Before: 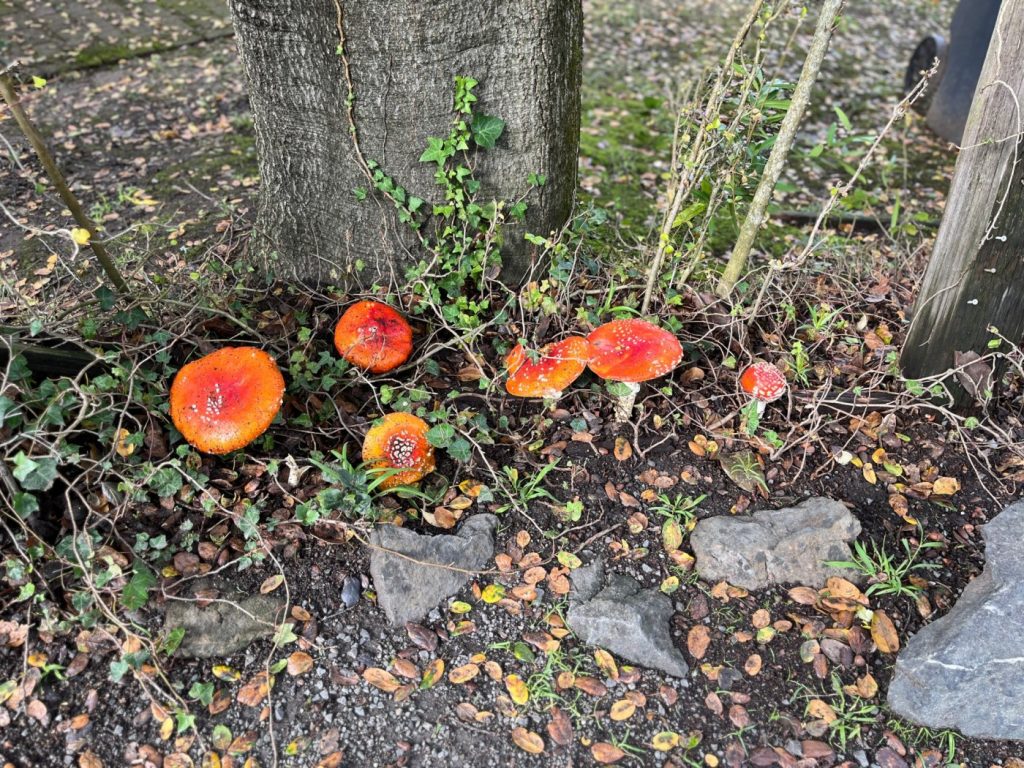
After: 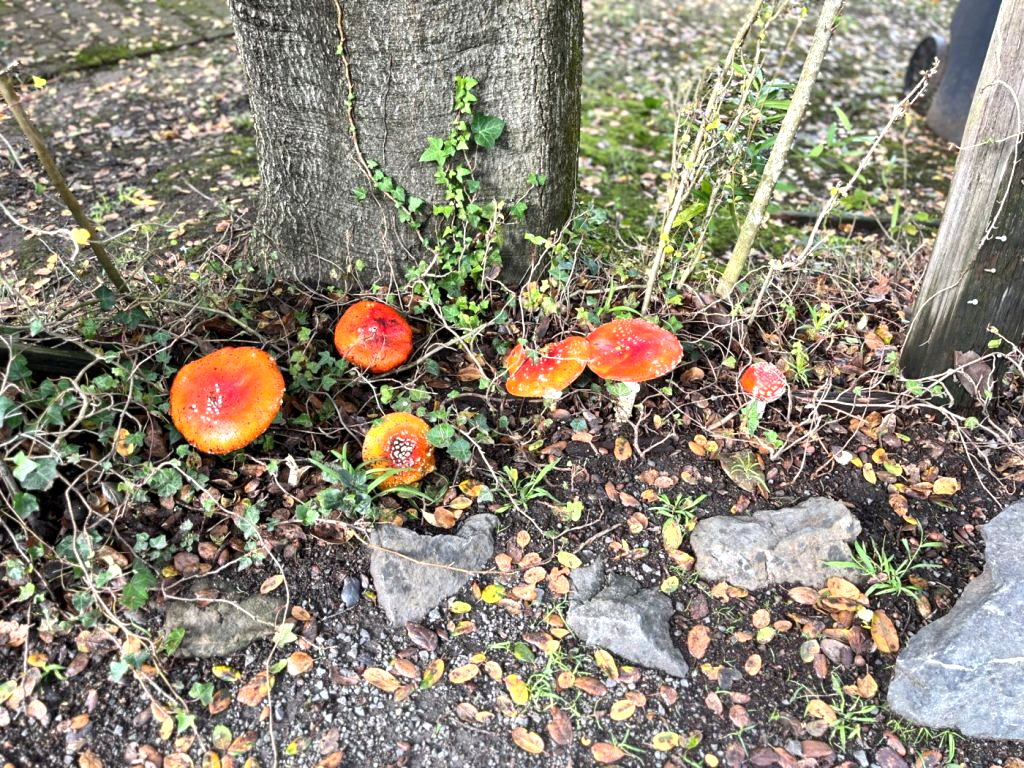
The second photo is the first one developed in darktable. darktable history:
local contrast: mode bilateral grid, contrast 20, coarseness 50, detail 132%, midtone range 0.2
exposure: exposure 0.6 EV, compensate highlight preservation false
